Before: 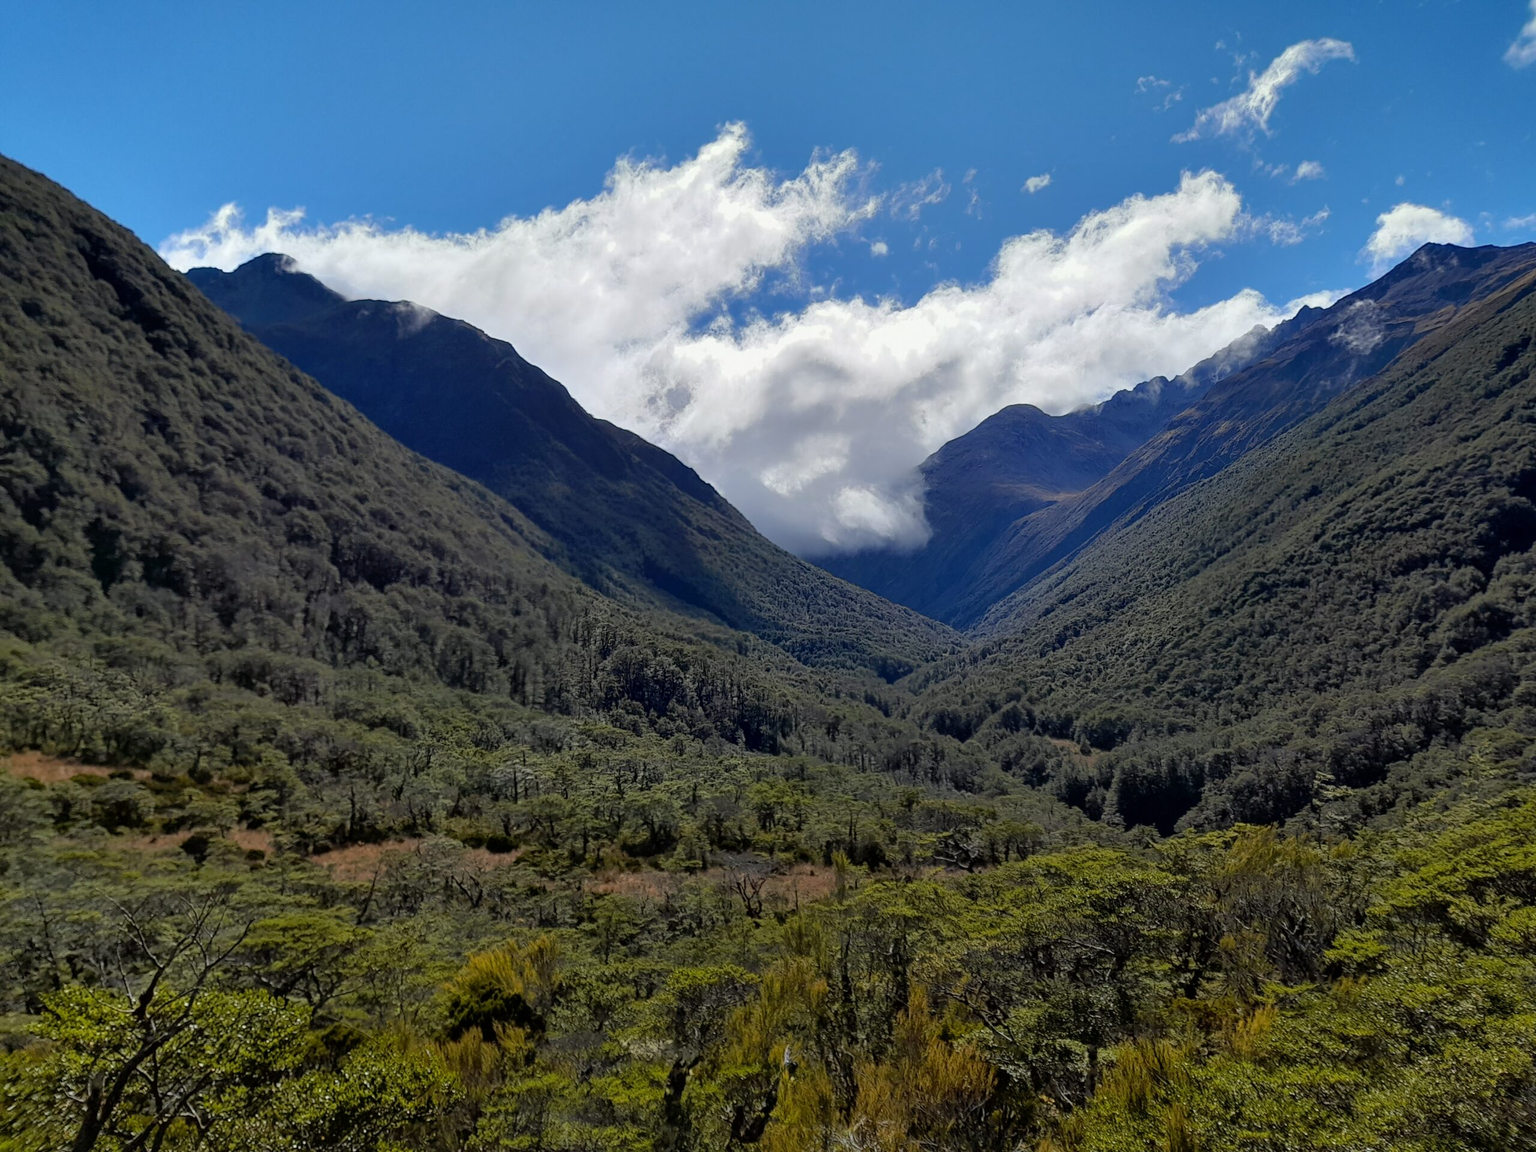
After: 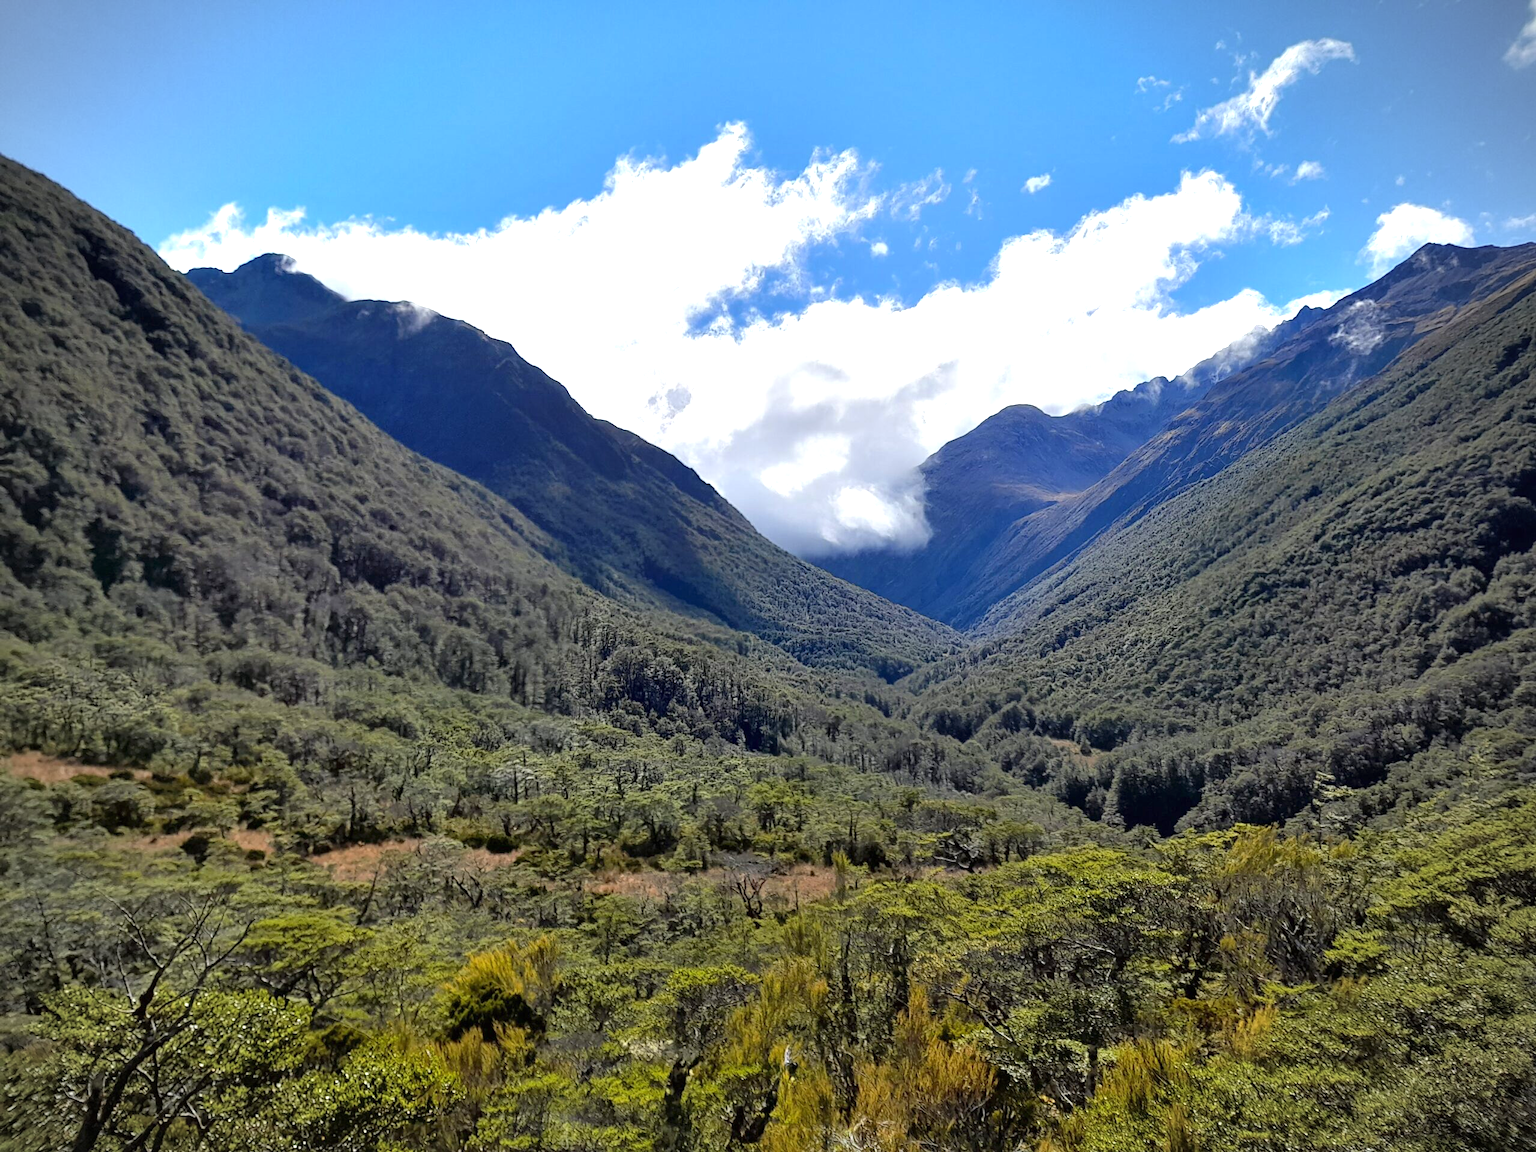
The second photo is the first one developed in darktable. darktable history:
vignetting: on, module defaults
exposure: black level correction 0, exposure 1.1 EV, compensate exposure bias true, compensate highlight preservation false
